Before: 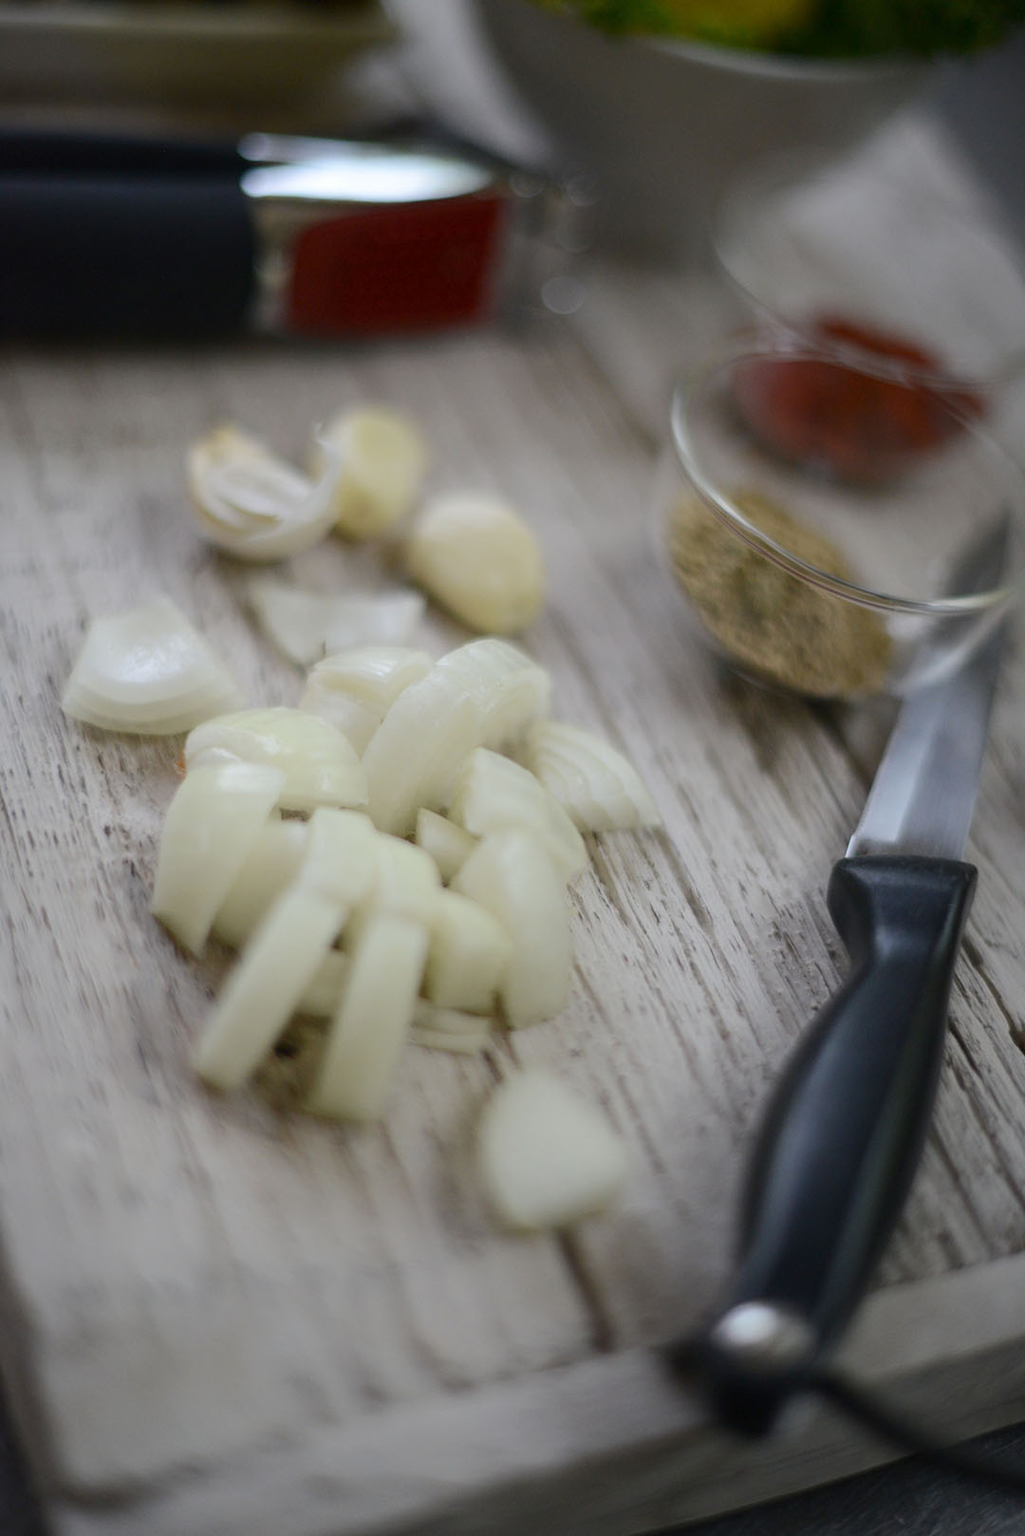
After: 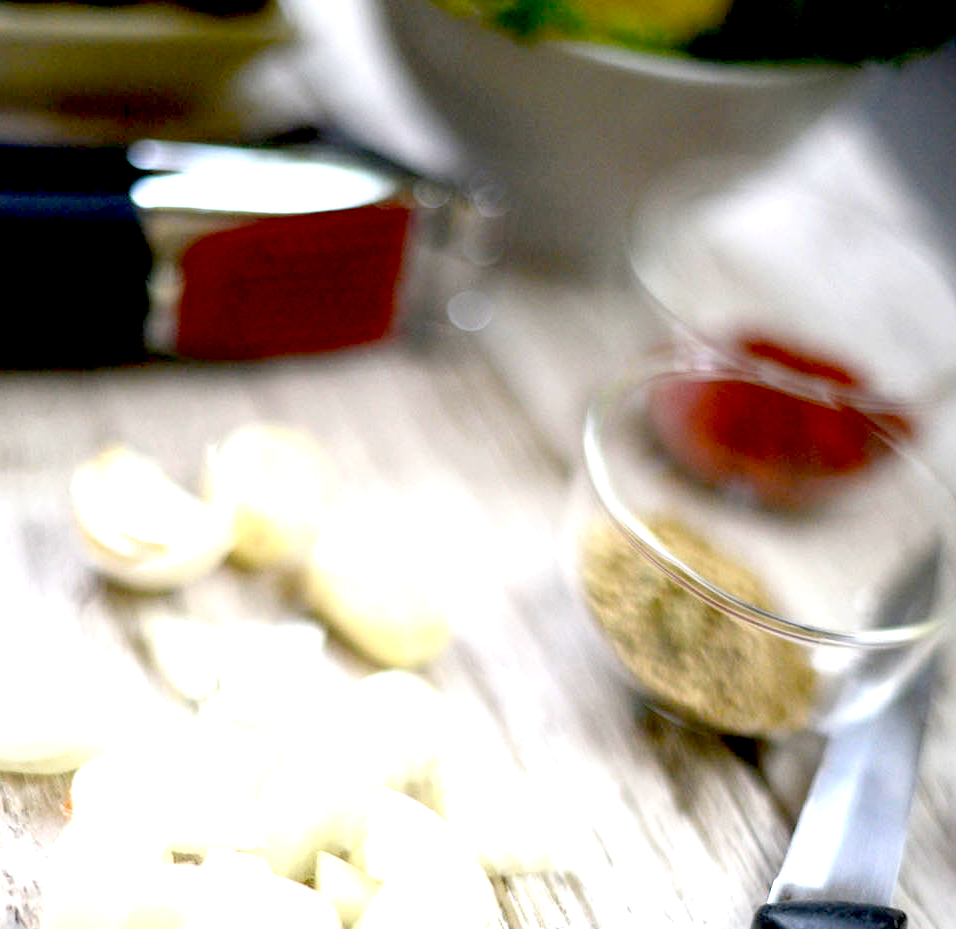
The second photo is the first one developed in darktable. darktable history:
crop and rotate: left 11.466%, bottom 42.567%
exposure: black level correction 0.016, exposure 1.793 EV, compensate highlight preservation false
